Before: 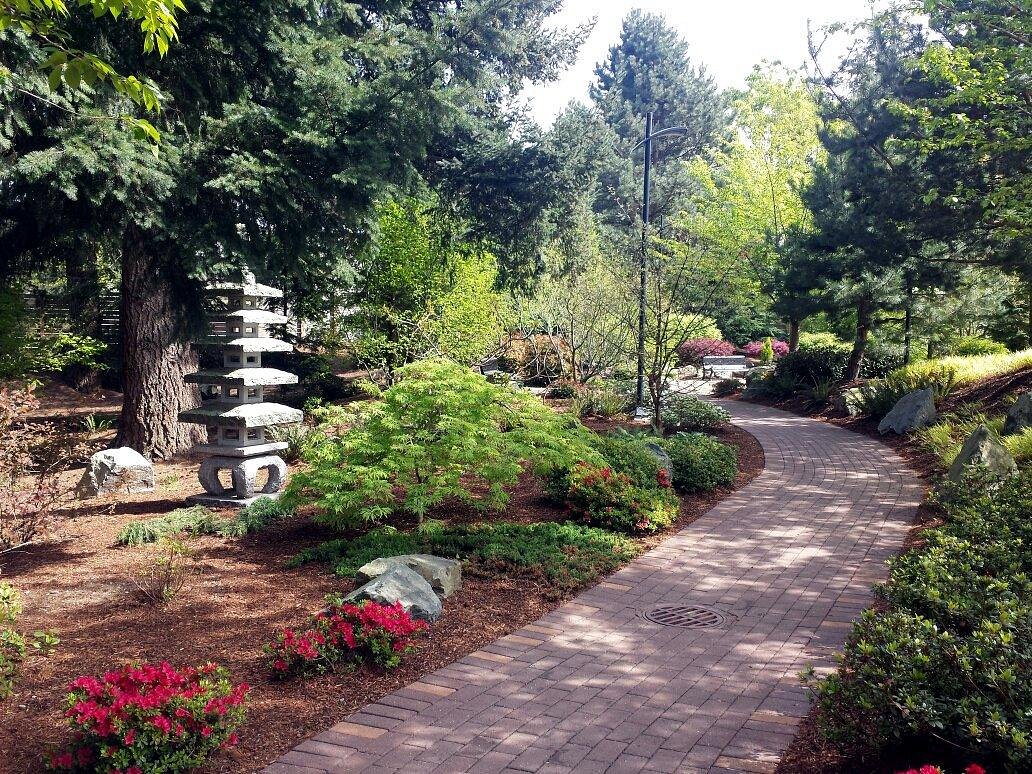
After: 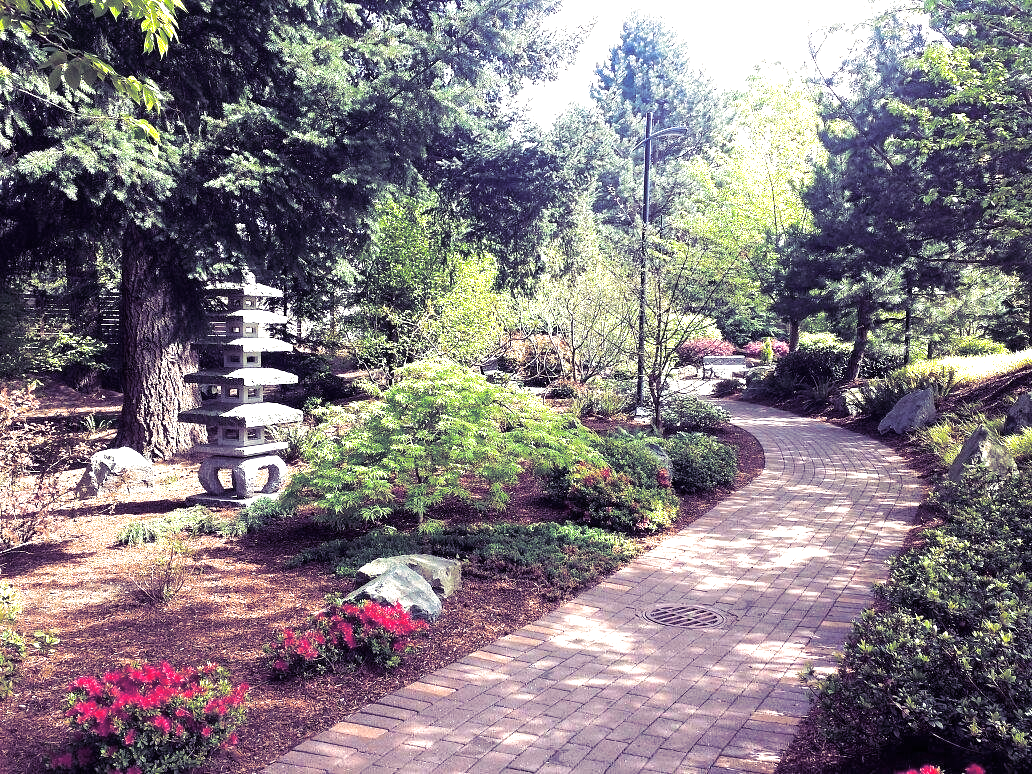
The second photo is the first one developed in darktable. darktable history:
tone equalizer: on, module defaults
split-toning: shadows › hue 255.6°, shadows › saturation 0.66, highlights › hue 43.2°, highlights › saturation 0.68, balance -50.1
exposure: black level correction 0, exposure 1 EV, compensate exposure bias true, compensate highlight preservation false
